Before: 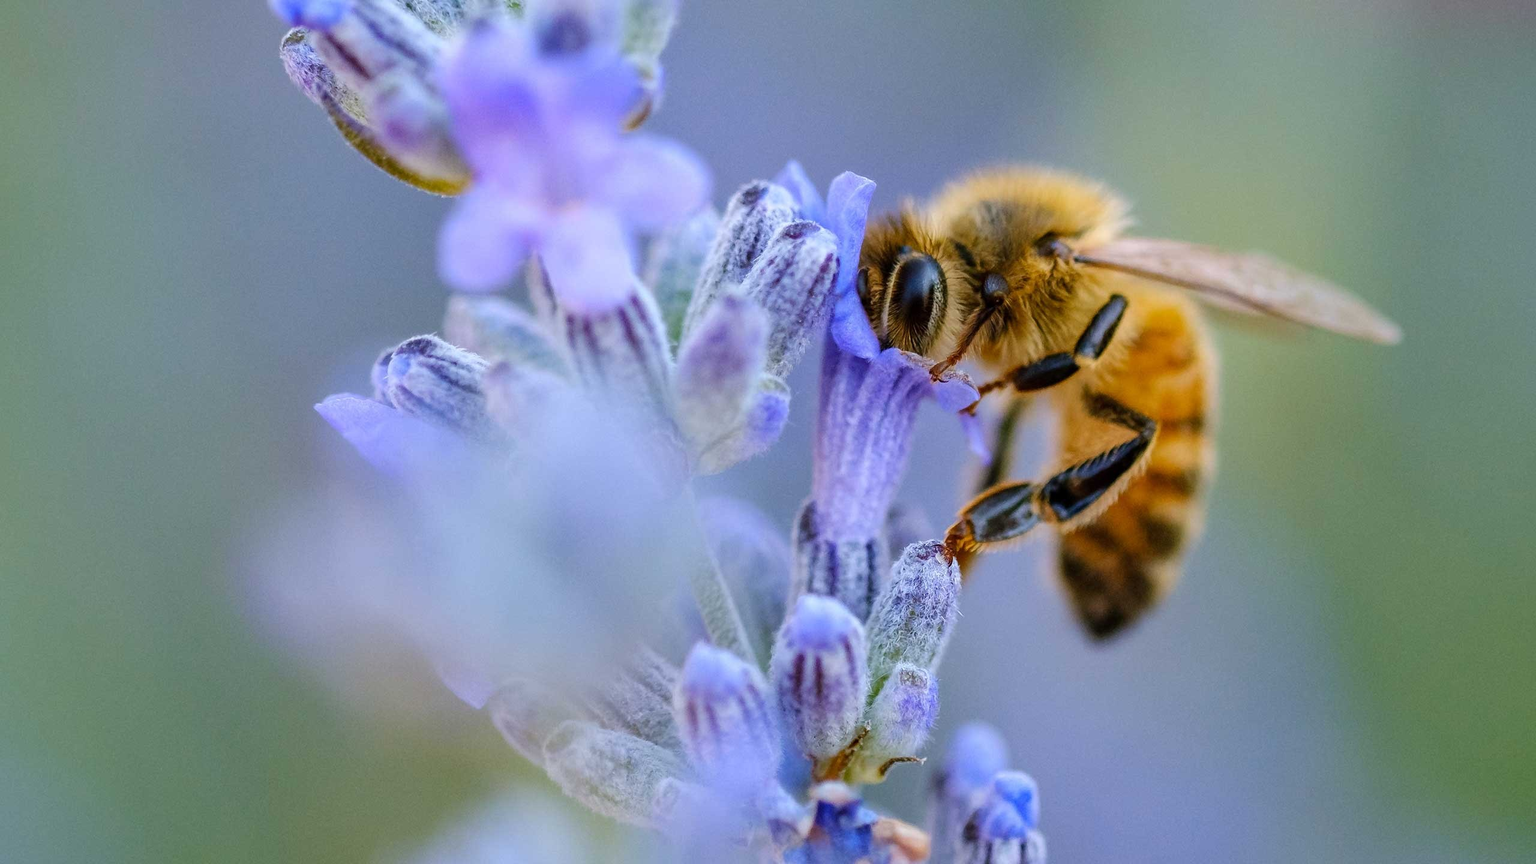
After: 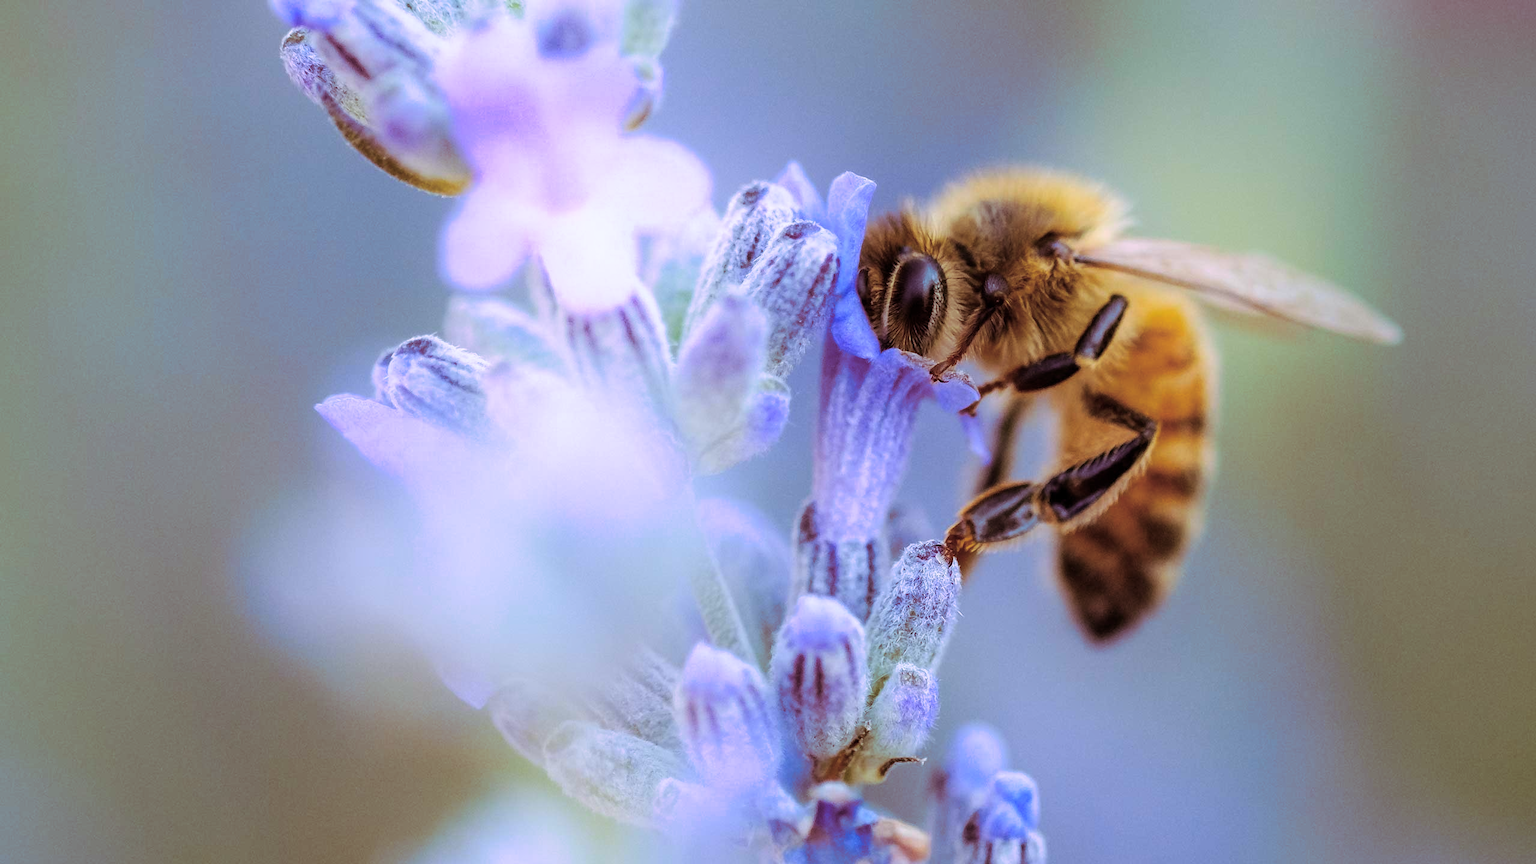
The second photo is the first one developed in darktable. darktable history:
split-toning: highlights › hue 298.8°, highlights › saturation 0.73, compress 41.76%
shadows and highlights: shadows -21.3, highlights 100, soften with gaussian
white balance: red 0.98, blue 1.034
